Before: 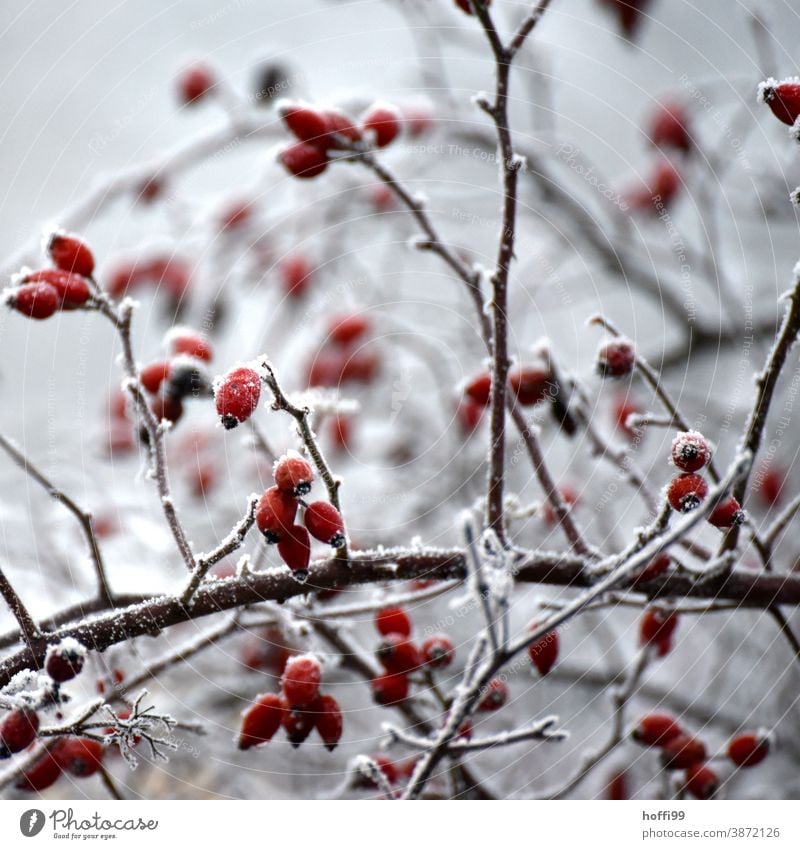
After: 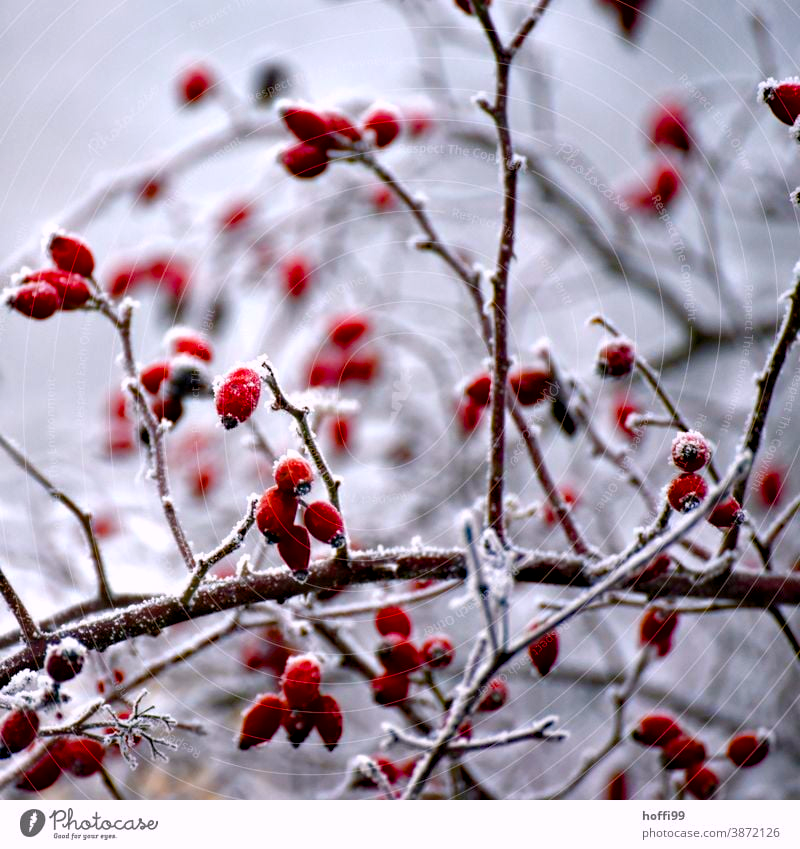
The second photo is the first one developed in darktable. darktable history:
color correction: highlights b* 0.021, saturation 1.11
haze removal: compatibility mode true, adaptive false
color balance rgb: highlights gain › chroma 2.04%, highlights gain › hue 292.8°, linear chroma grading › global chroma 15.484%, perceptual saturation grading › global saturation 20%, perceptual saturation grading › highlights -25.573%, perceptual saturation grading › shadows 50.291%, global vibrance 20%
